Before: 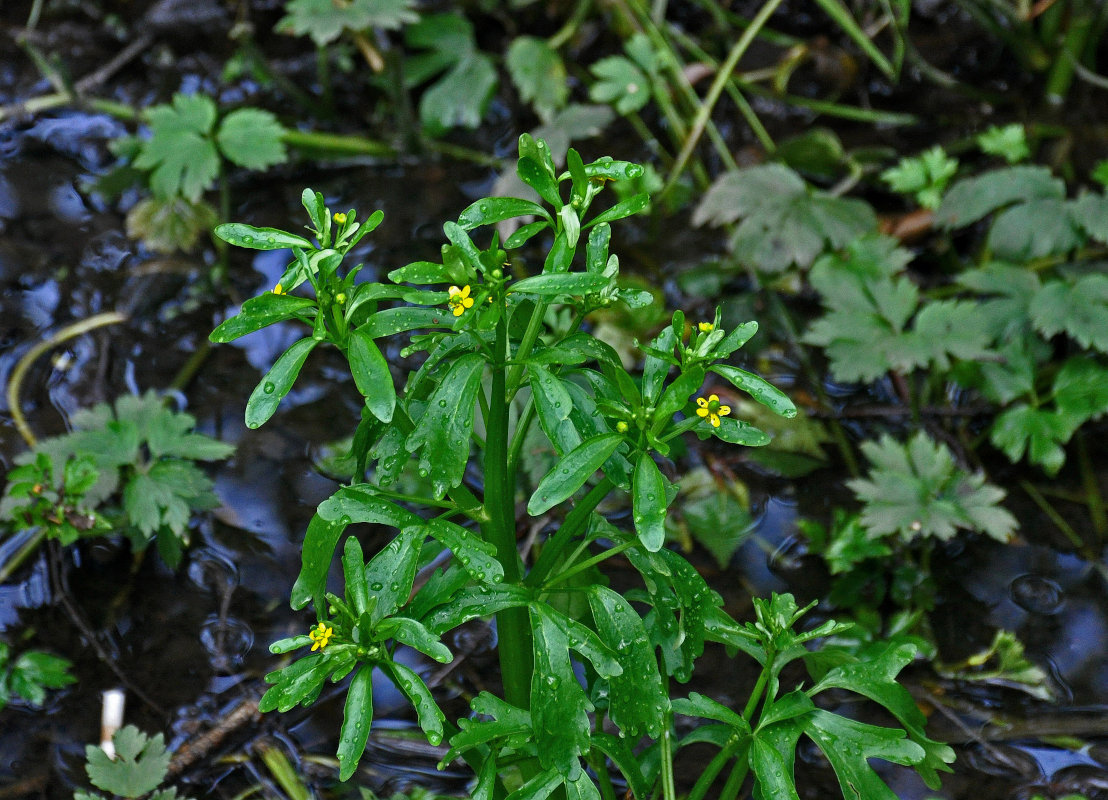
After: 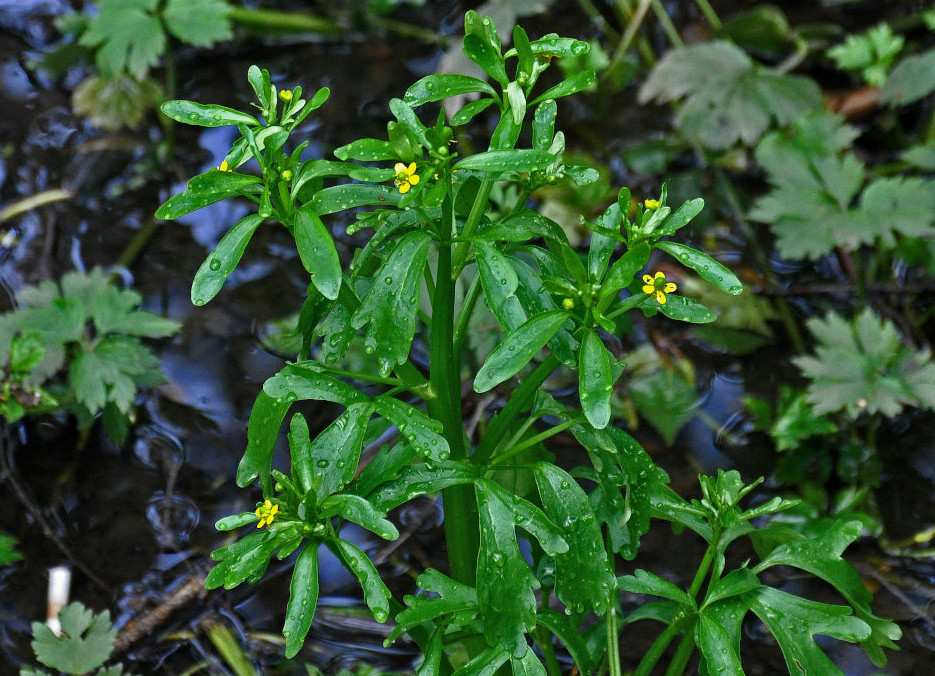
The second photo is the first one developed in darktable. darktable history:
crop and rotate: left 4.916%, top 15.467%, right 10.65%
